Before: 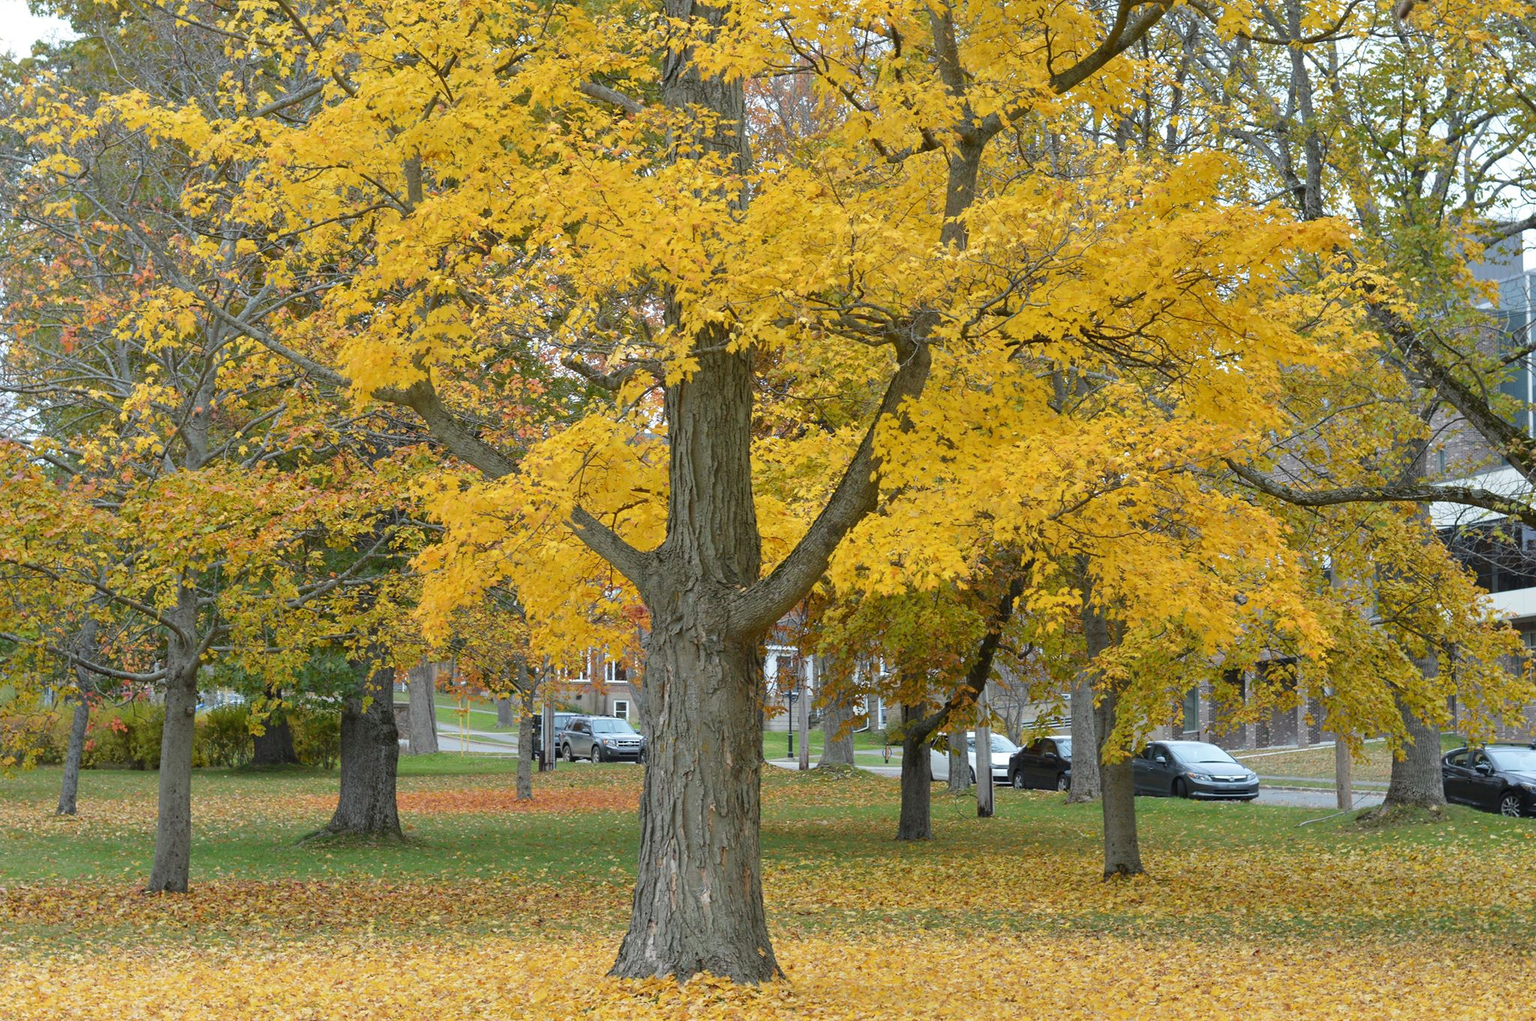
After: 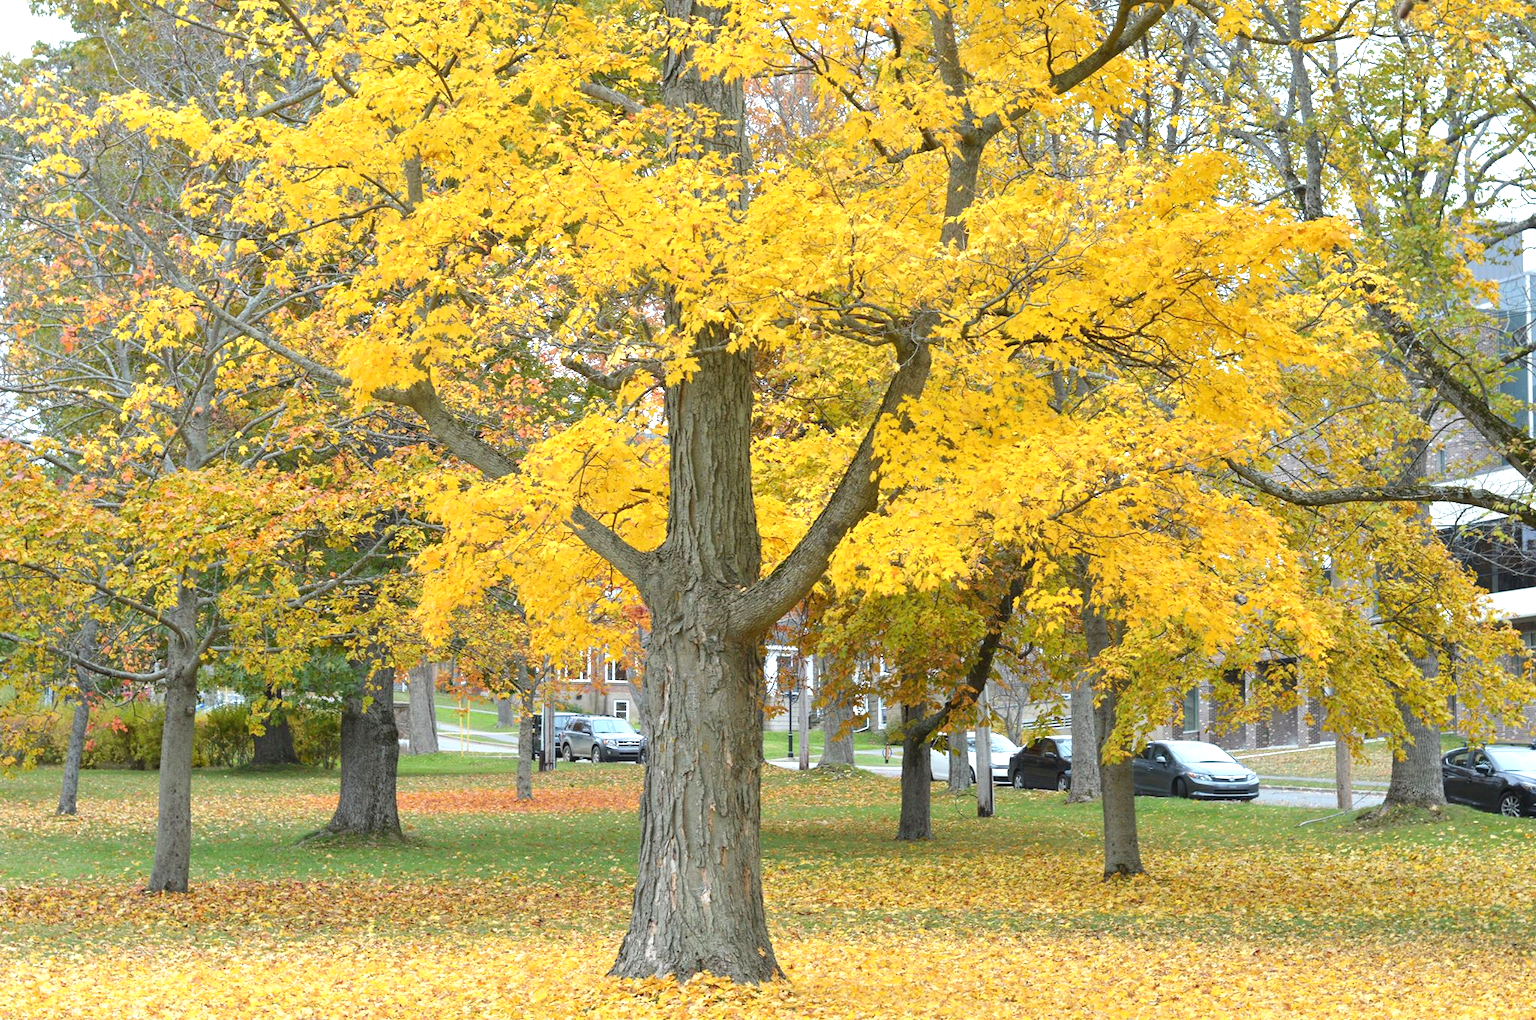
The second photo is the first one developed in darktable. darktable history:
exposure: exposure 0.739 EV, compensate highlight preservation false
